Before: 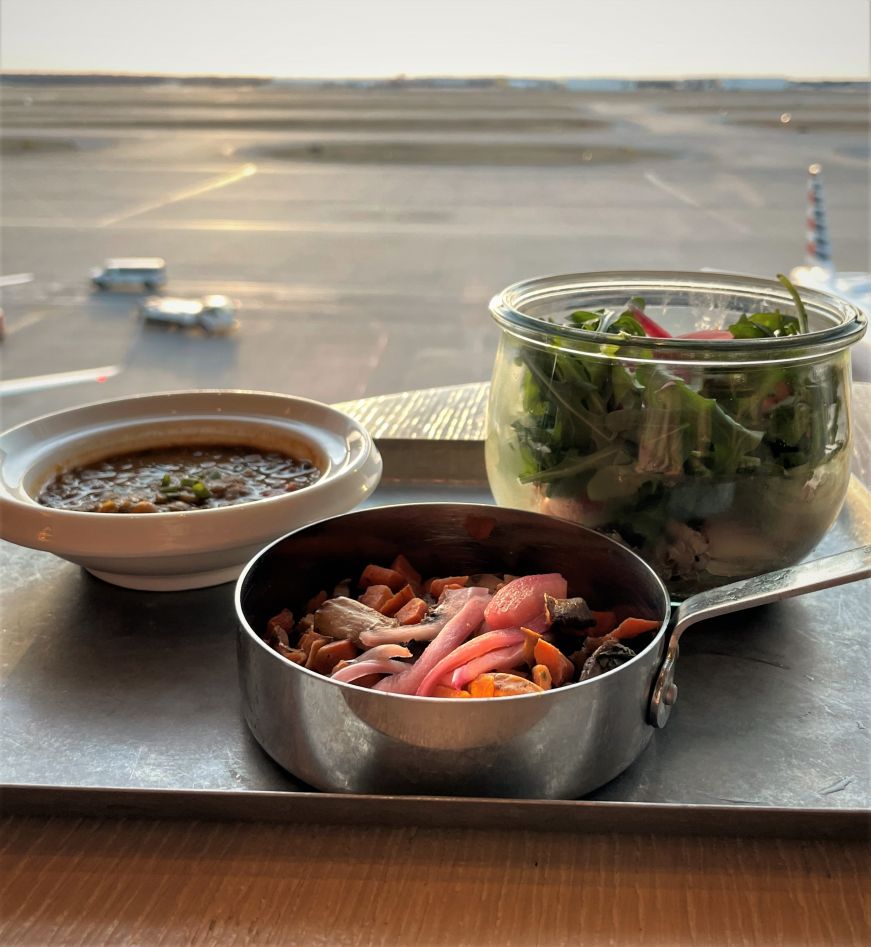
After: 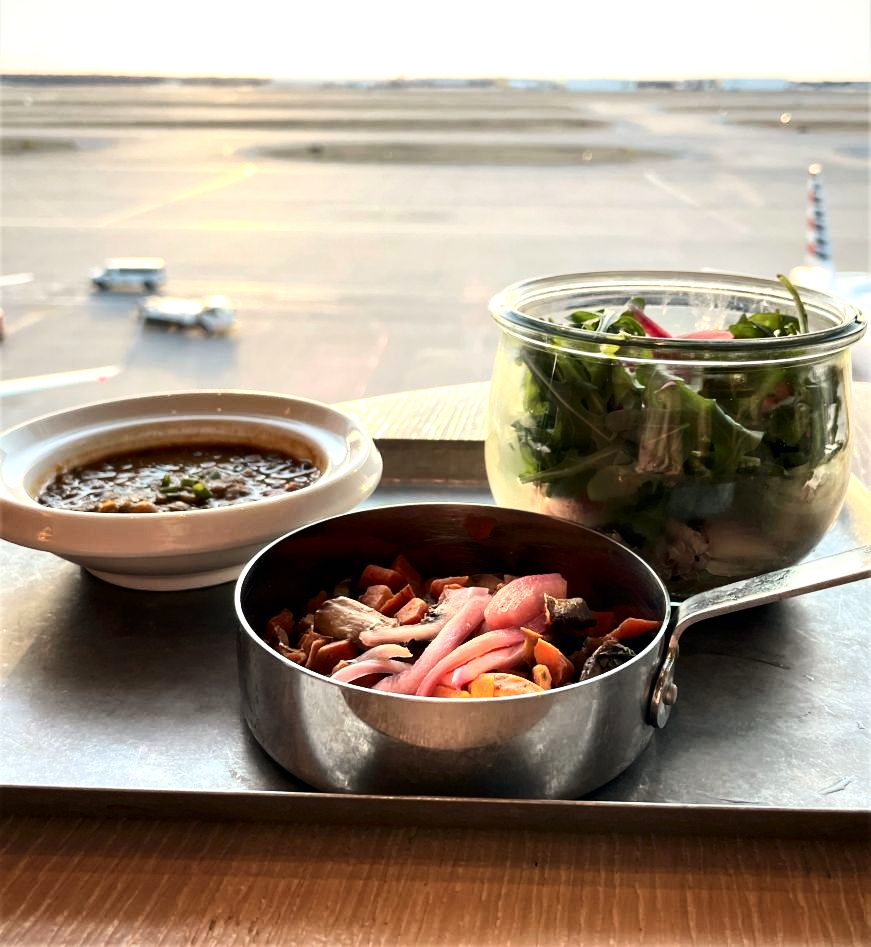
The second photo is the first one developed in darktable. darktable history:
contrast brightness saturation: contrast 0.292
exposure: exposure 0.603 EV, compensate exposure bias true, compensate highlight preservation false
